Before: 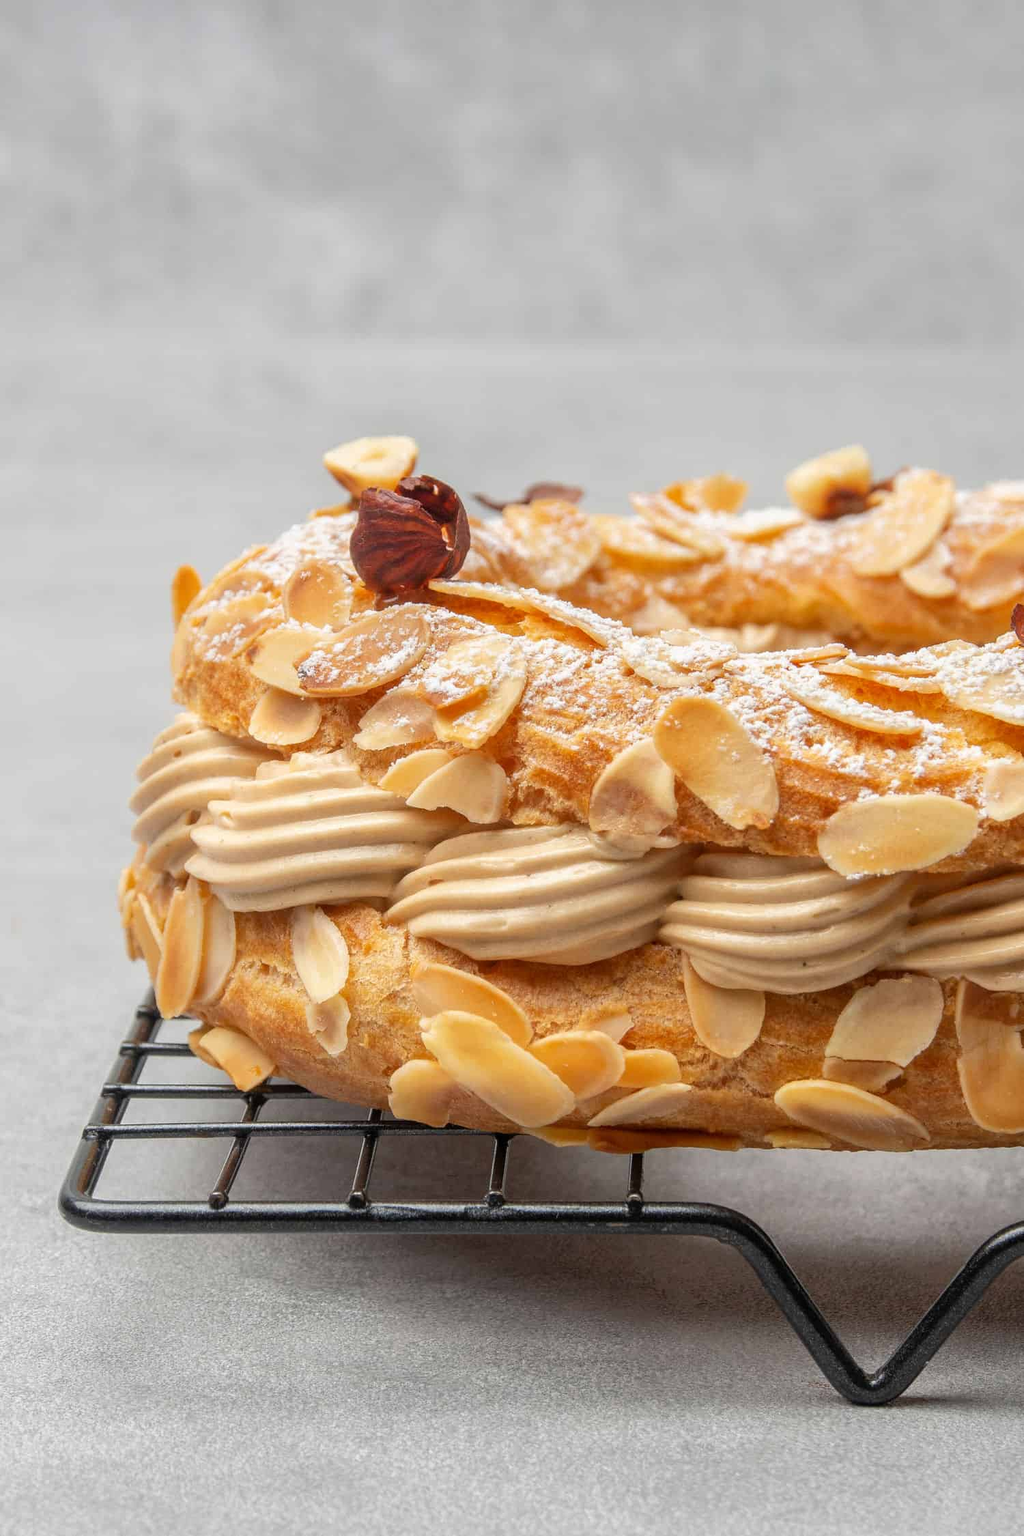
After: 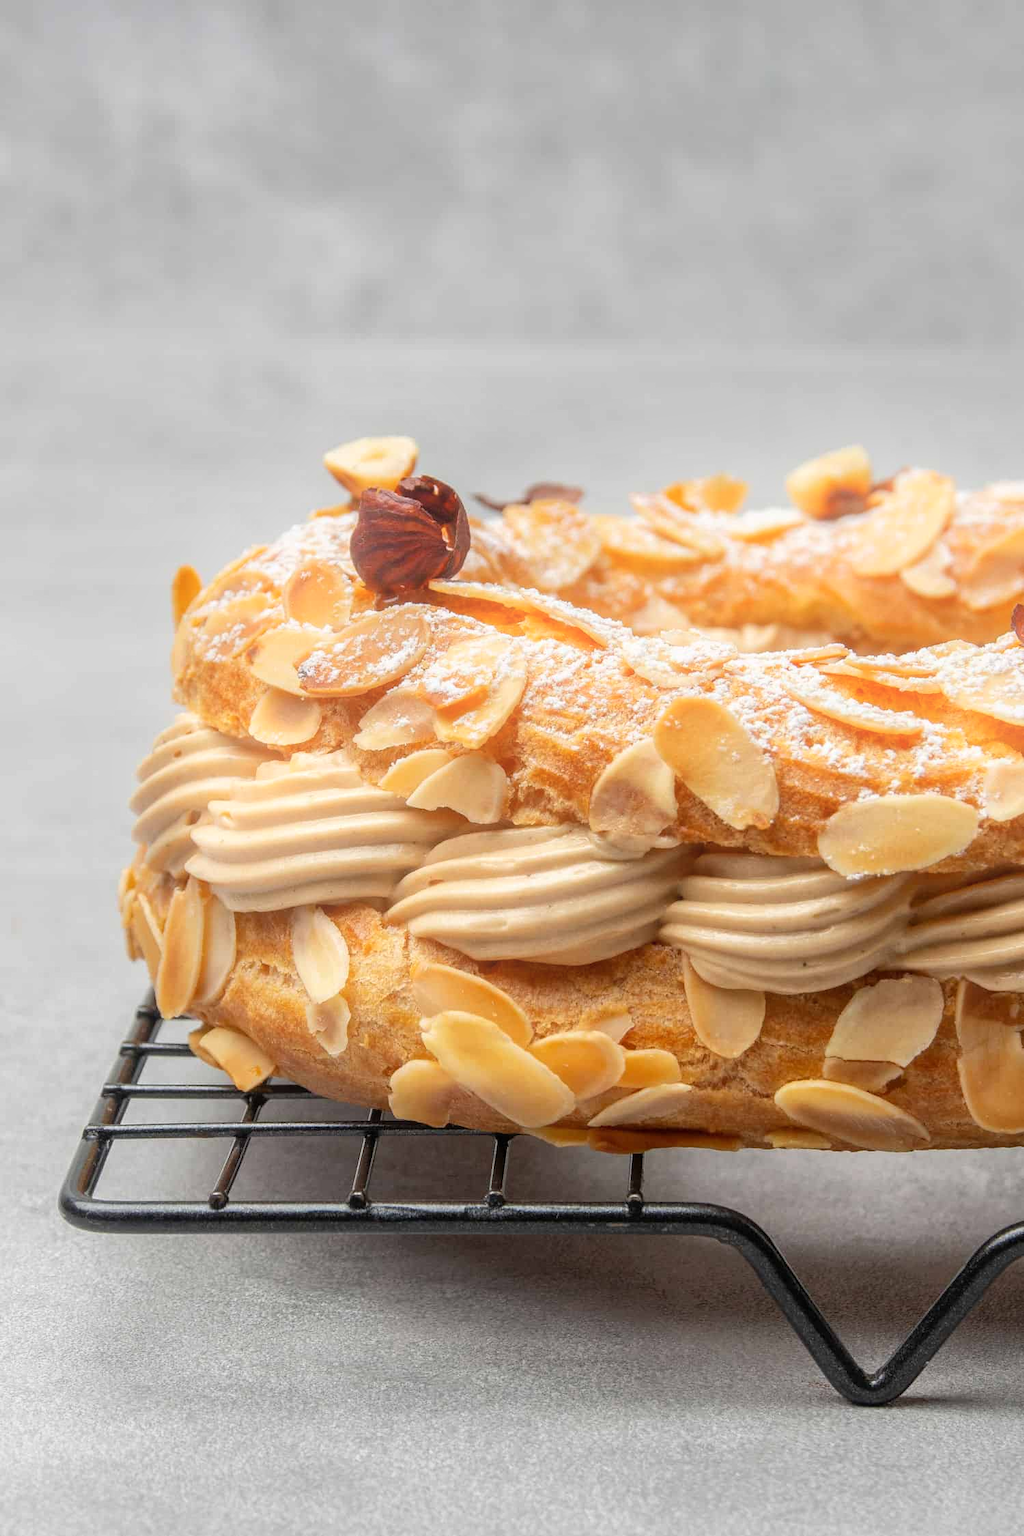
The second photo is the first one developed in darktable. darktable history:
white balance: emerald 1
bloom: size 16%, threshold 98%, strength 20%
